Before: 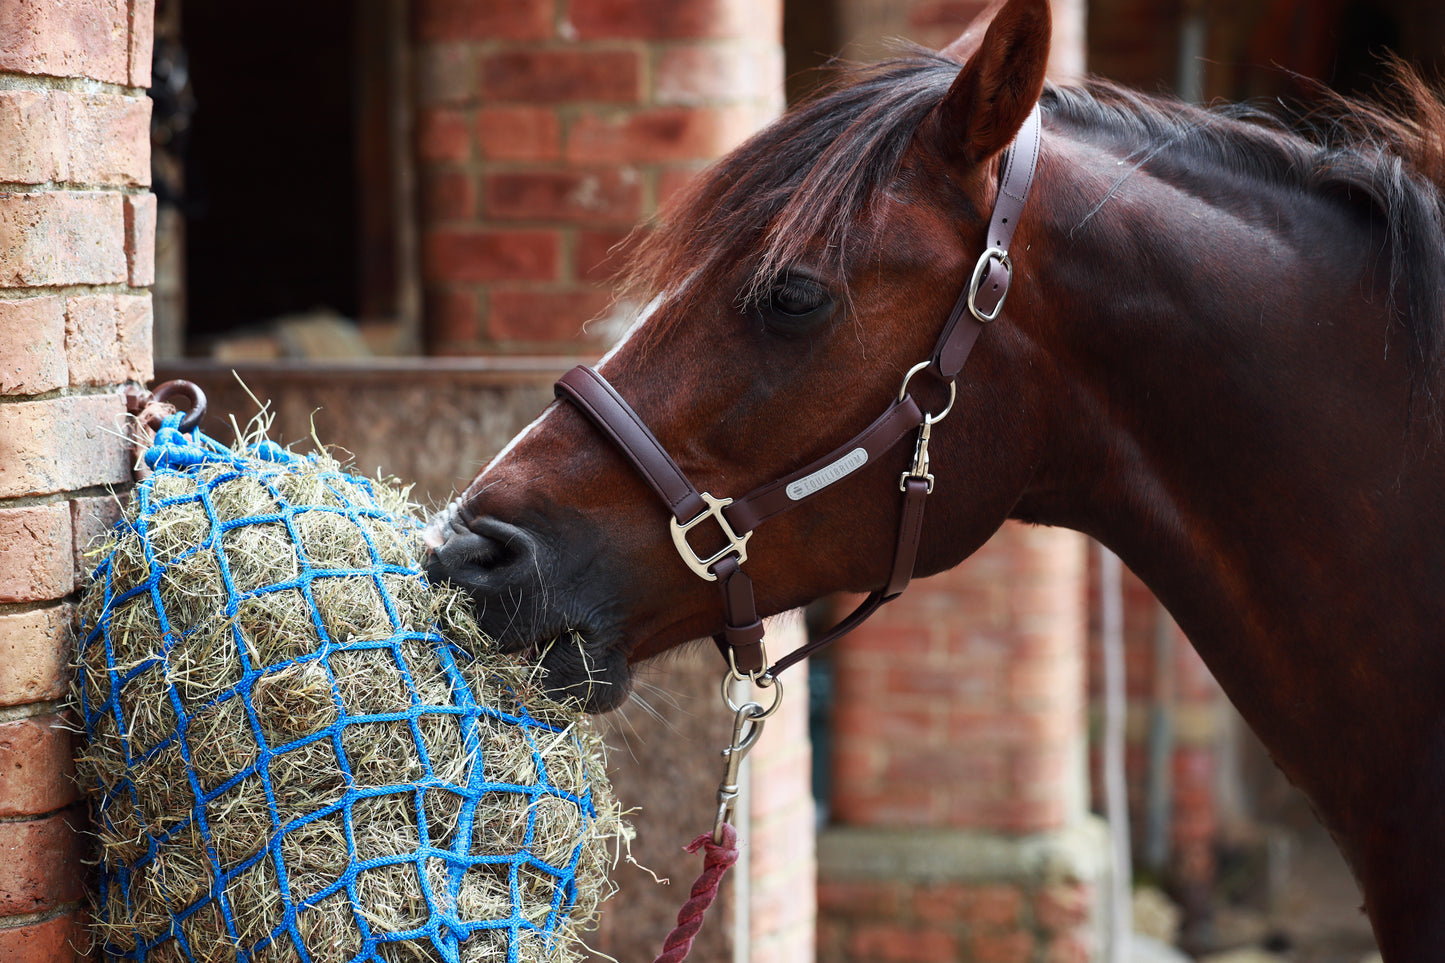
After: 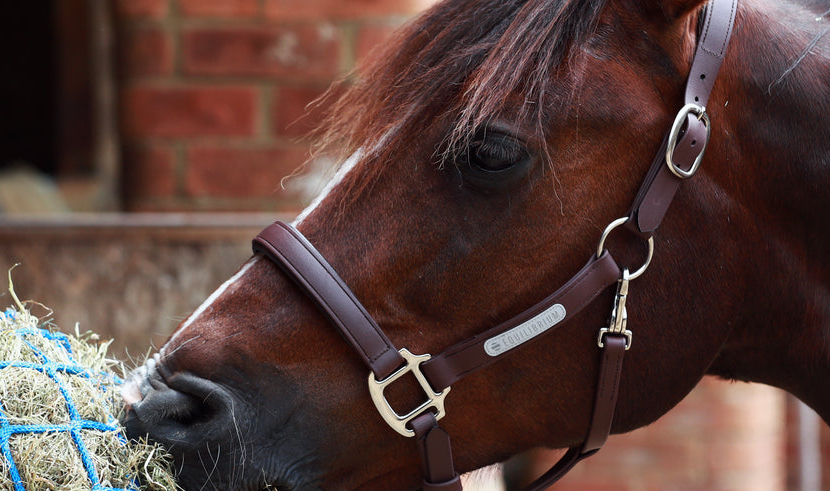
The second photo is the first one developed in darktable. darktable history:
crop: left 20.946%, top 14.967%, right 21.589%, bottom 34.027%
